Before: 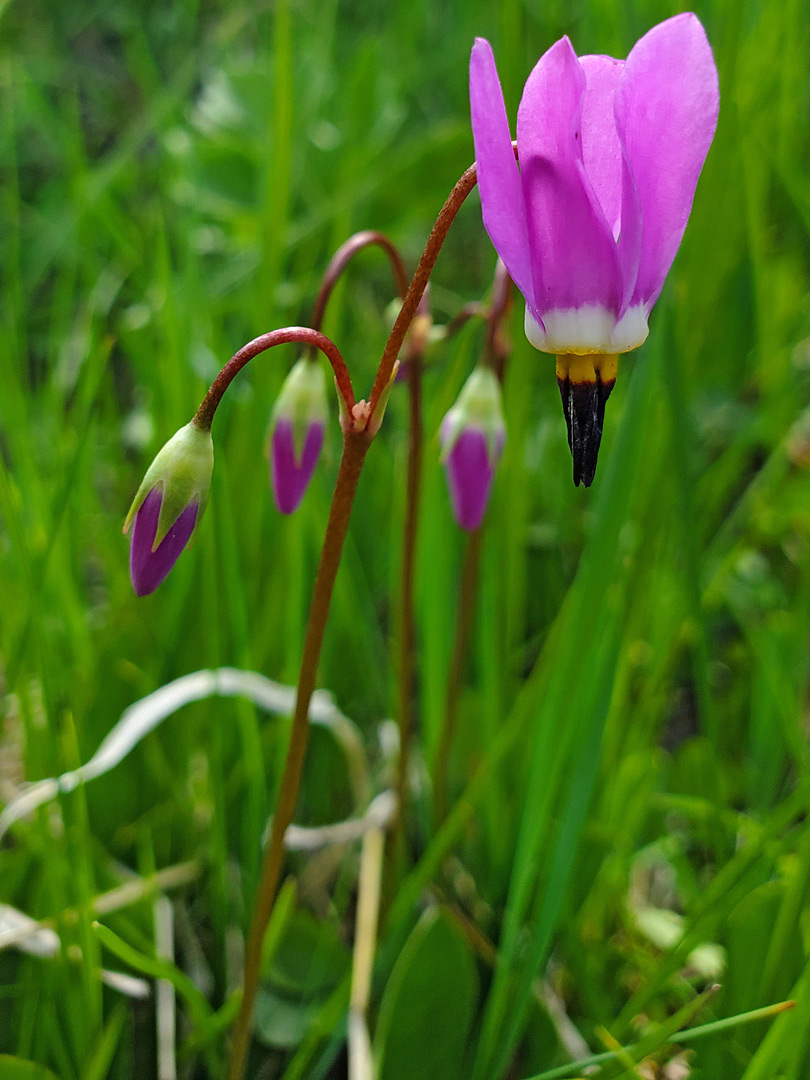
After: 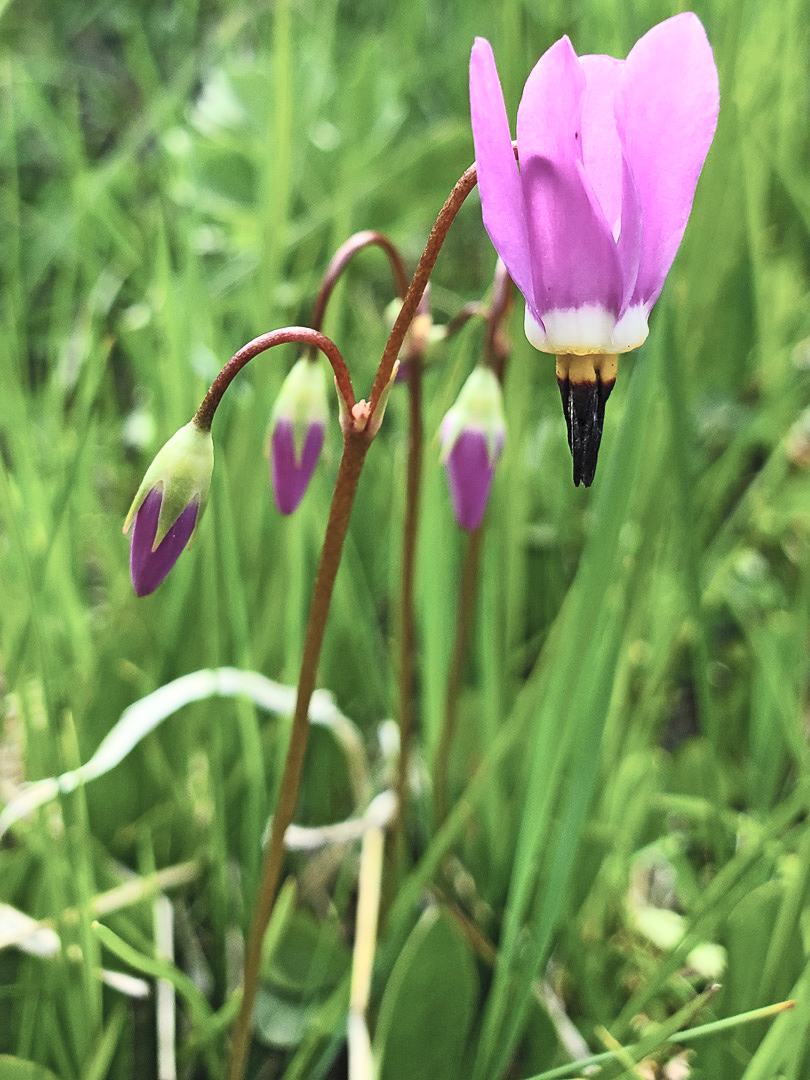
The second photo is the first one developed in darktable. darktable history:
contrast brightness saturation: contrast 0.448, brightness 0.546, saturation -0.185
